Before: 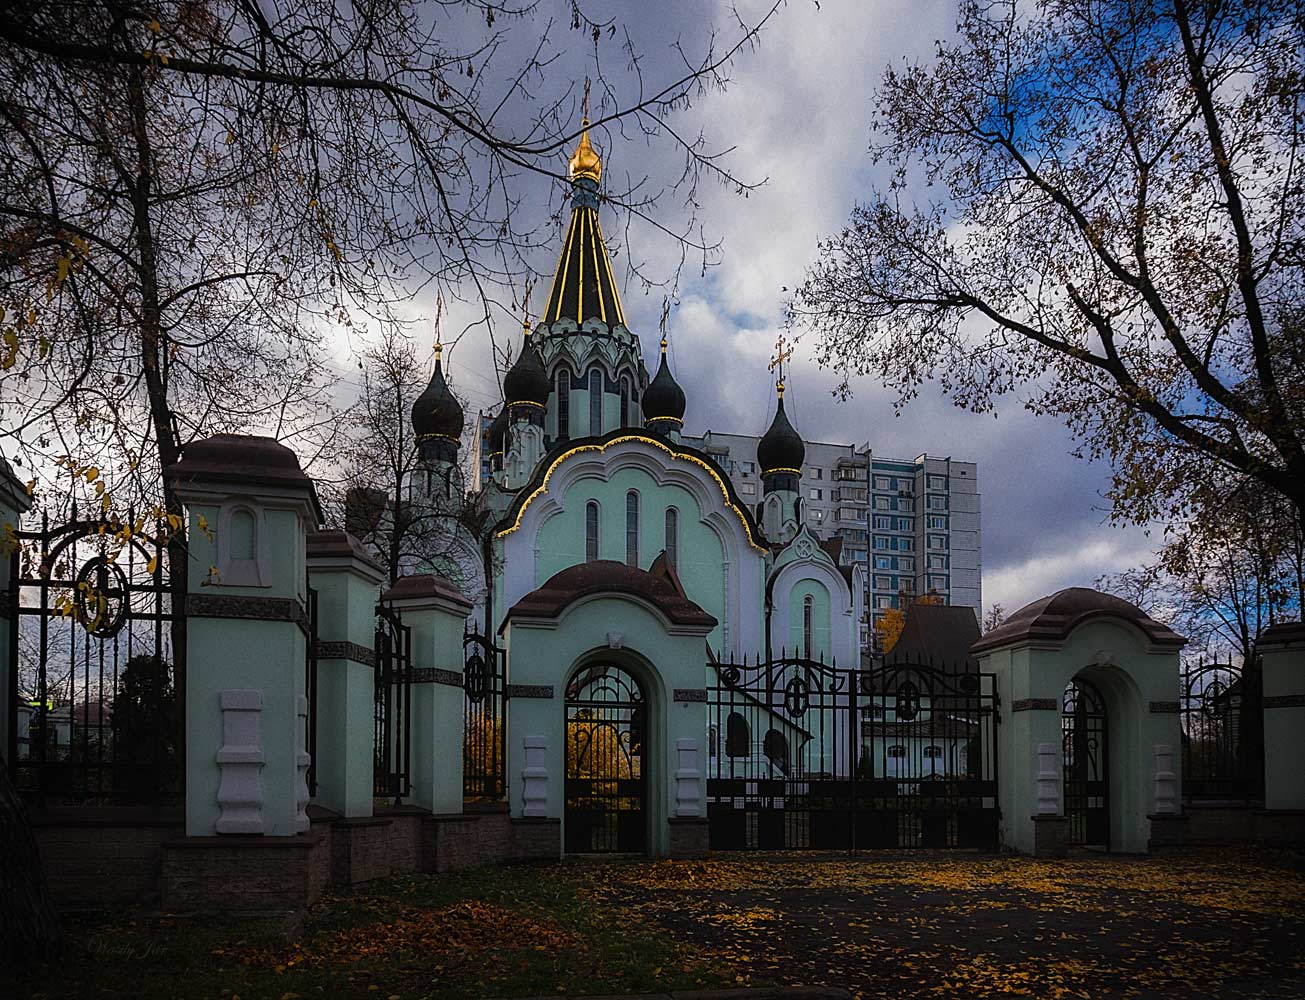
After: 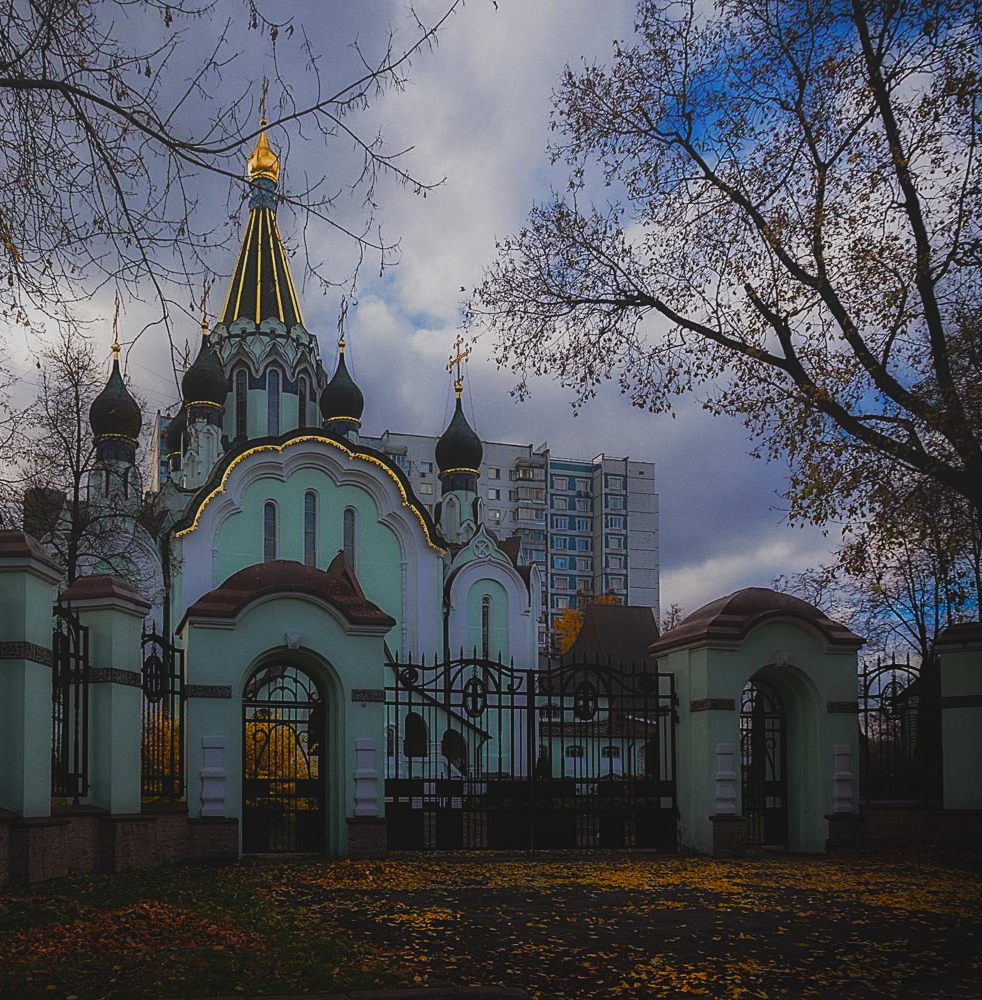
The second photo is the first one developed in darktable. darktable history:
local contrast: detail 71%
crop and rotate: left 24.699%
